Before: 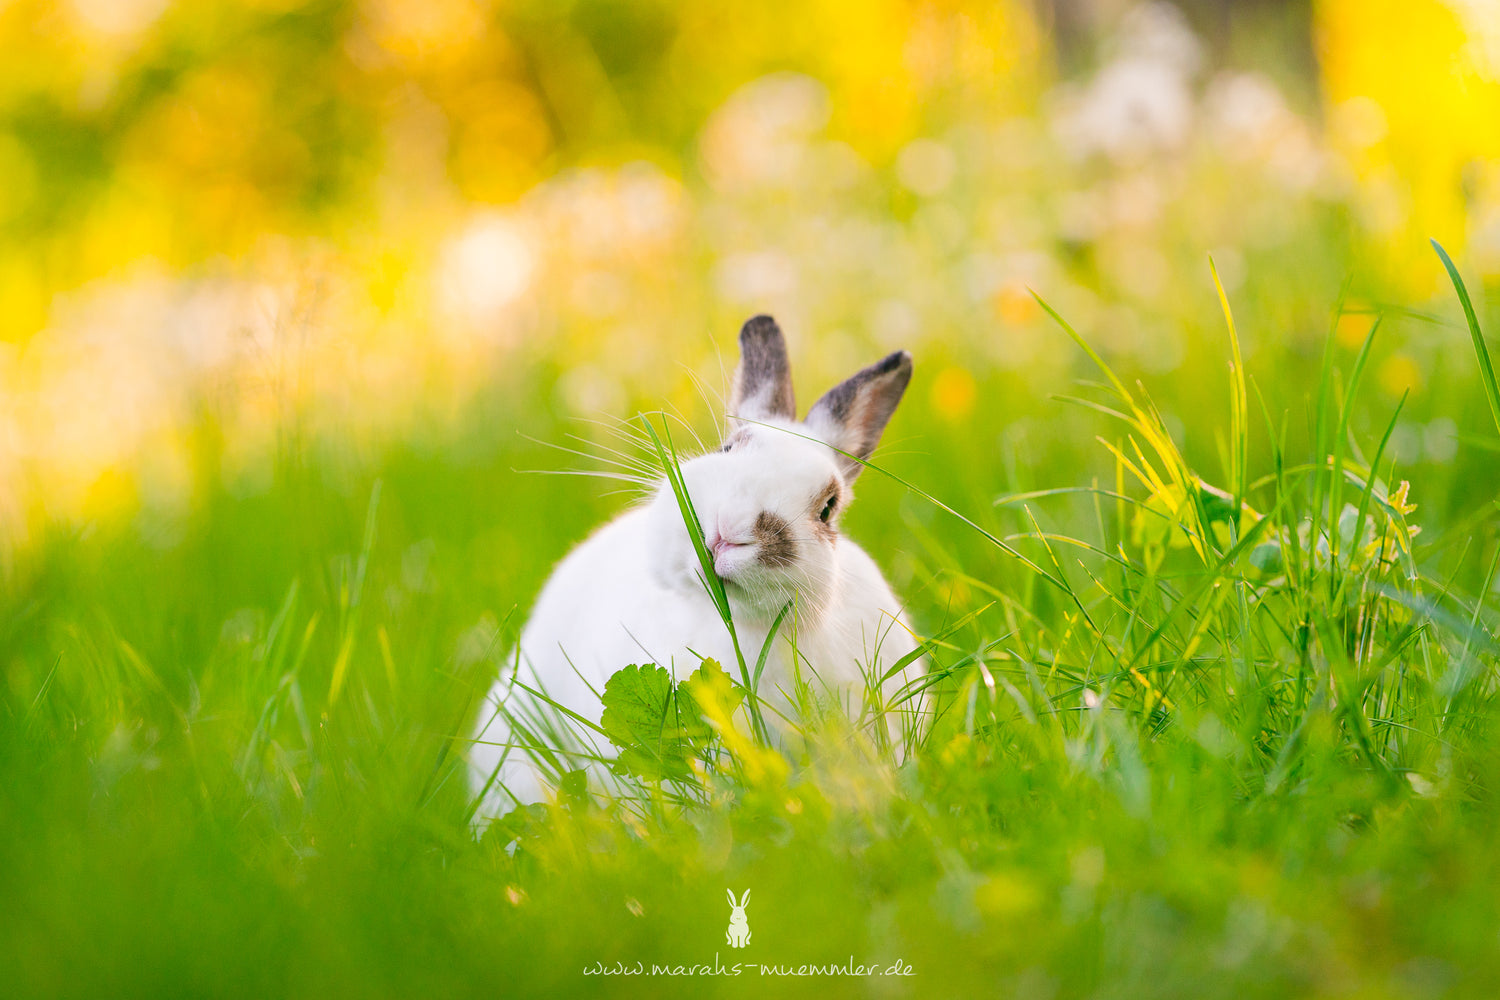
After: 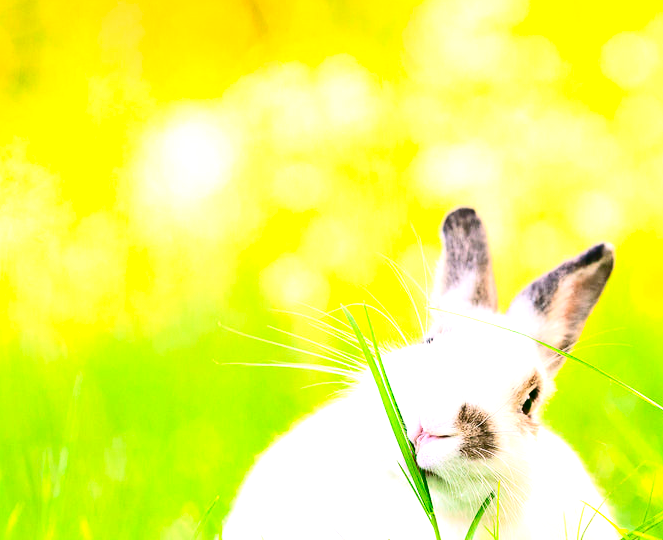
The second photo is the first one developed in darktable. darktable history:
exposure: black level correction 0, exposure 0.947 EV, compensate exposure bias true, compensate highlight preservation false
crop: left 19.932%, top 10.802%, right 35.823%, bottom 34.753%
contrast brightness saturation: contrast 0.33, brightness -0.067, saturation 0.169
